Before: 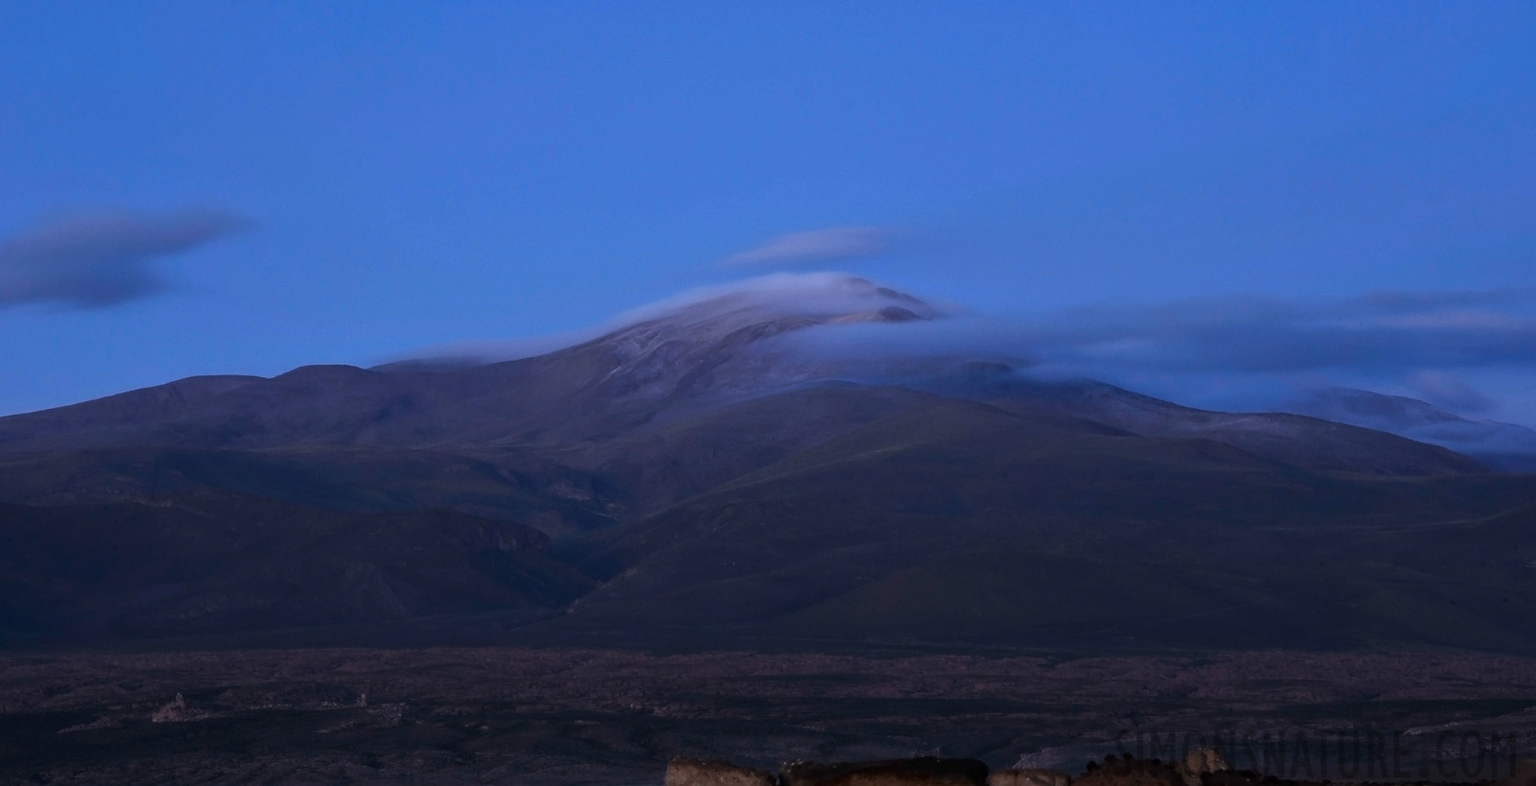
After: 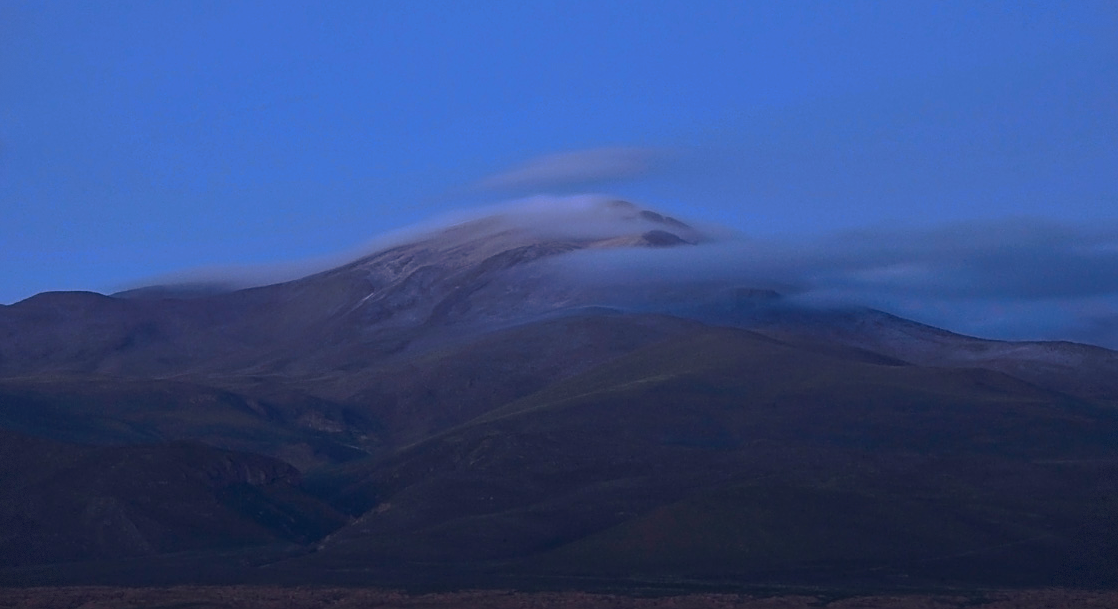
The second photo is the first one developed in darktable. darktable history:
crop and rotate: left 17.07%, top 10.921%, right 13.03%, bottom 14.607%
exposure: exposure 0.153 EV, compensate highlight preservation false
sharpen: on, module defaults
contrast brightness saturation: contrast 0.201, brightness 0.156, saturation 0.216
base curve: curves: ch0 [(0, 0) (0.841, 0.609) (1, 1)], preserve colors none
tone curve: curves: ch0 [(0, 0) (0.003, 0.013) (0.011, 0.017) (0.025, 0.028) (0.044, 0.049) (0.069, 0.07) (0.1, 0.103) (0.136, 0.143) (0.177, 0.186) (0.224, 0.232) (0.277, 0.282) (0.335, 0.333) (0.399, 0.405) (0.468, 0.477) (0.543, 0.54) (0.623, 0.627) (0.709, 0.709) (0.801, 0.798) (0.898, 0.902) (1, 1)], preserve colors none
vignetting: fall-off start 100.71%, dithering 8-bit output
